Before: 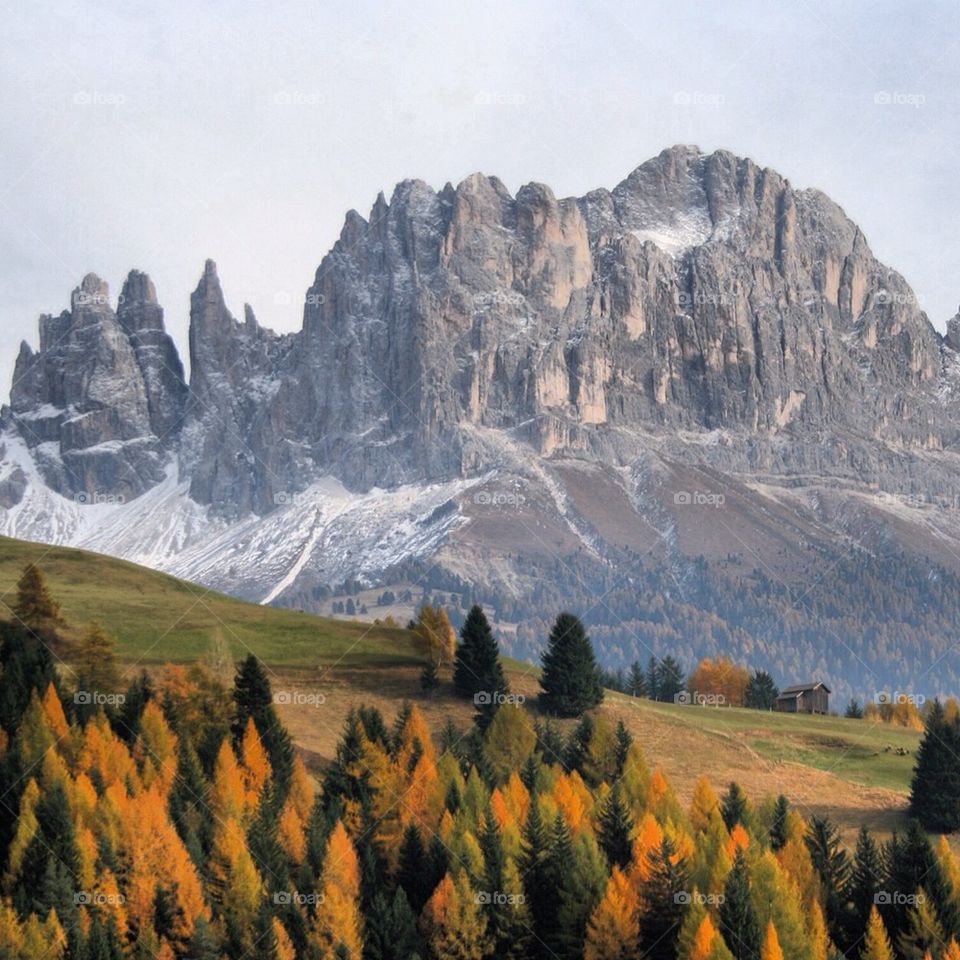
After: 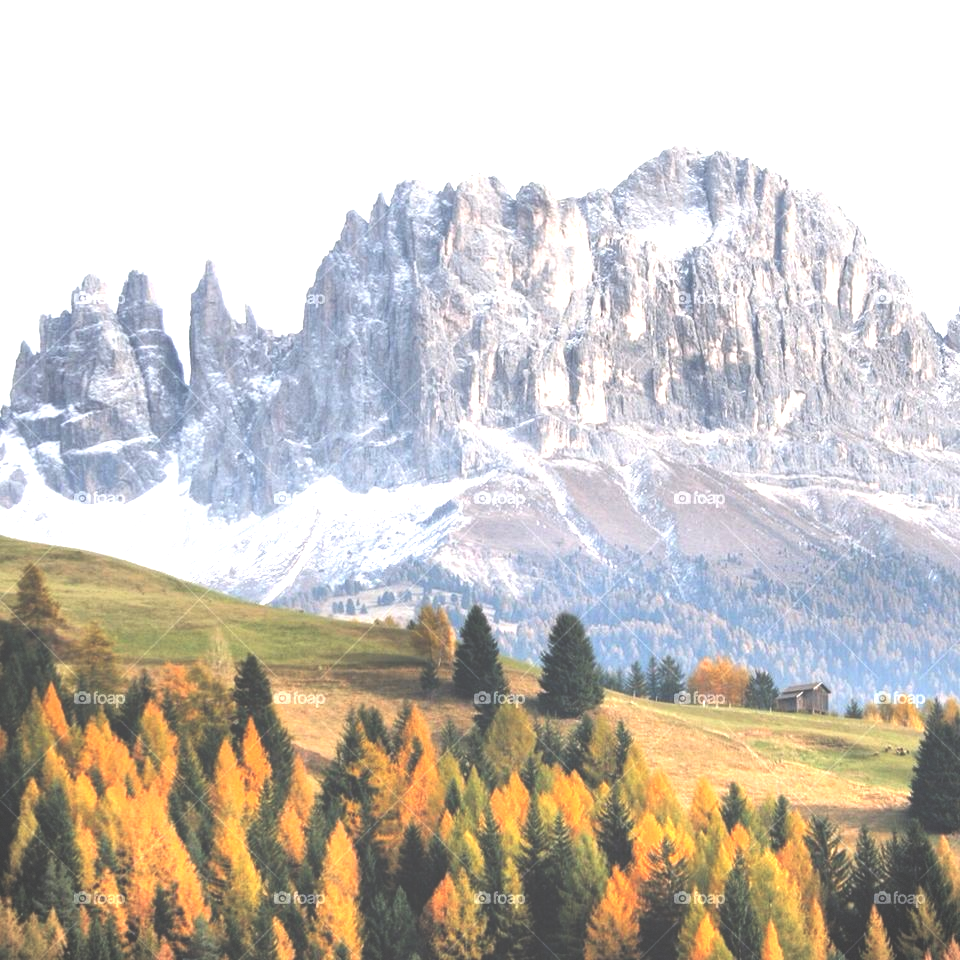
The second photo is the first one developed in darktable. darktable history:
exposure: black level correction -0.024, exposure 1.394 EV, compensate highlight preservation false
vignetting: fall-off start 99.29%, fall-off radius 65.1%, automatic ratio true, dithering 8-bit output, unbound false
